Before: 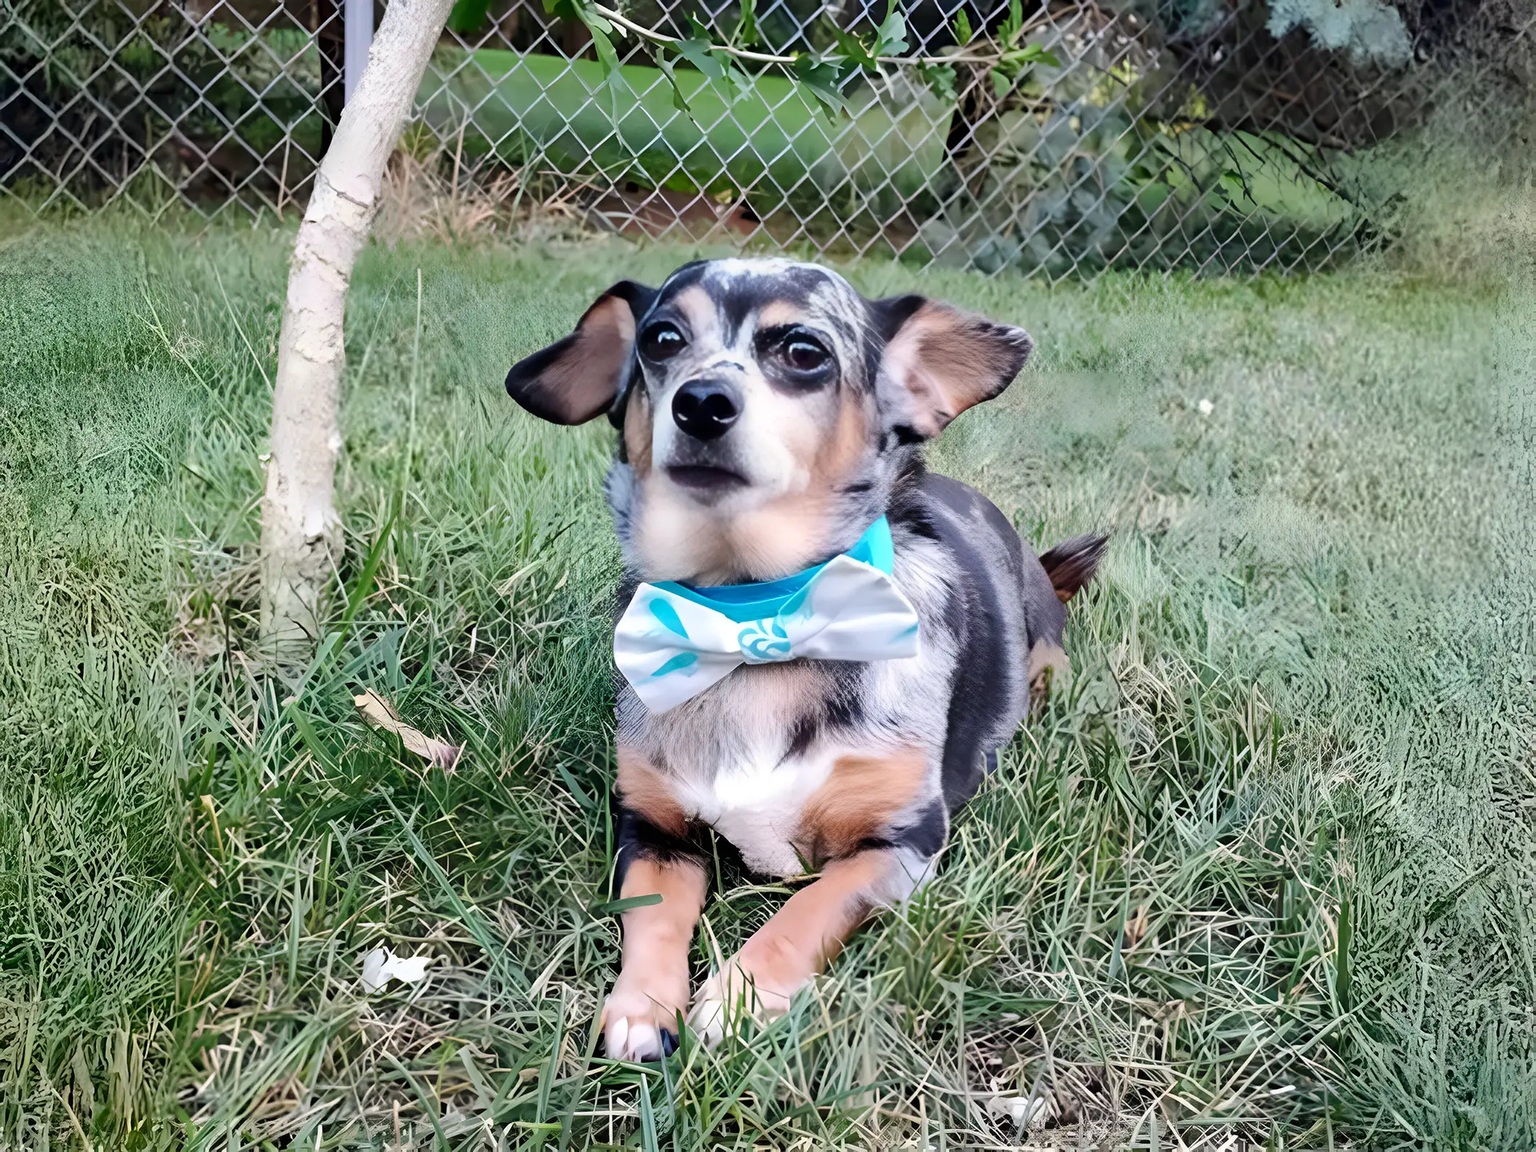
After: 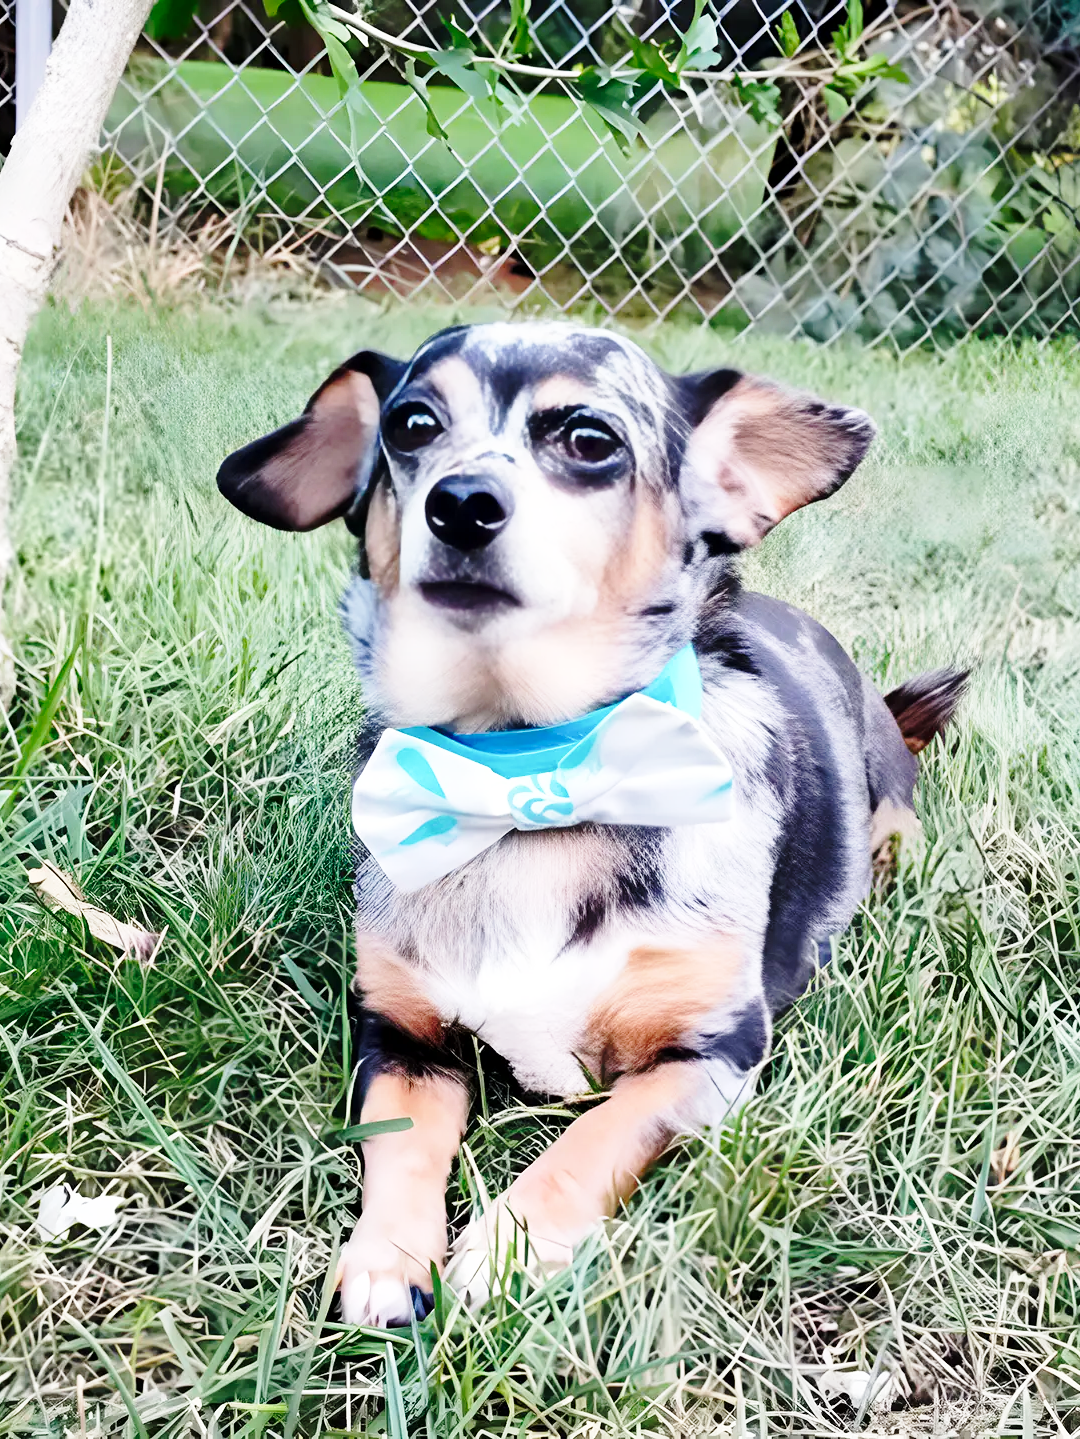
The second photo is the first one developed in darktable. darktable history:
exposure: black level correction 0.001, compensate highlight preservation false
crop: left 21.621%, right 22.12%, bottom 0.009%
base curve: curves: ch0 [(0, 0) (0.028, 0.03) (0.121, 0.232) (0.46, 0.748) (0.859, 0.968) (1, 1)], preserve colors none
